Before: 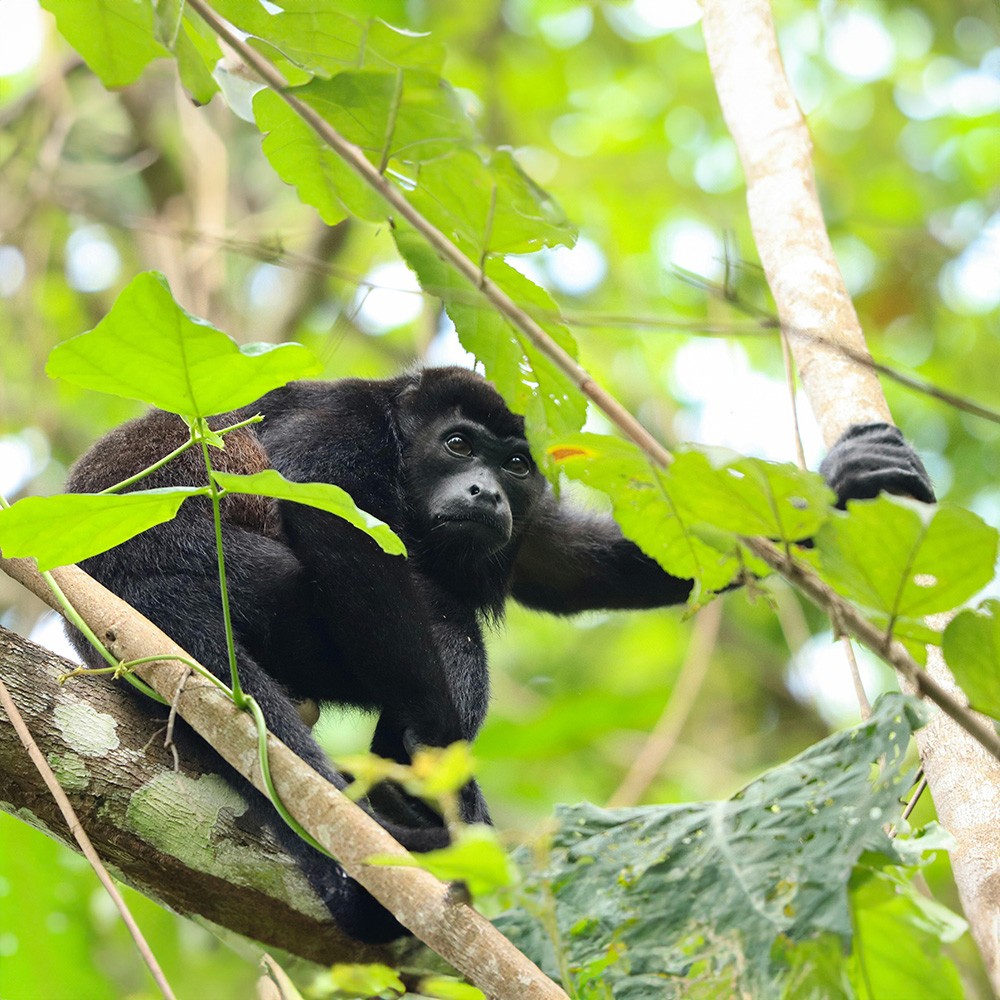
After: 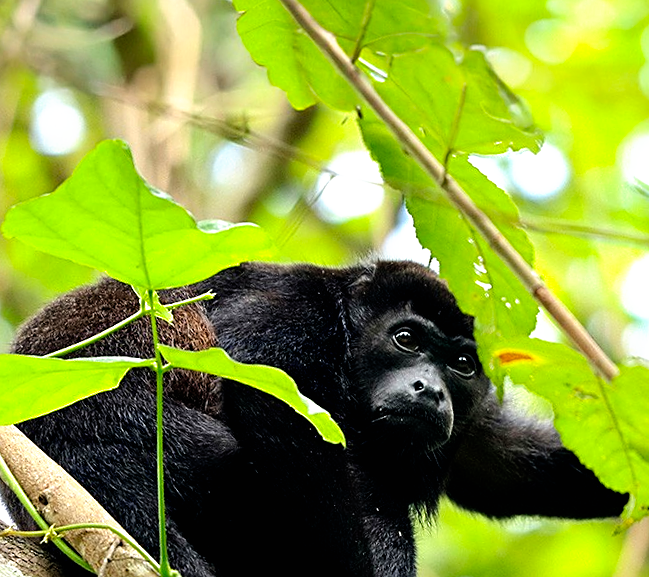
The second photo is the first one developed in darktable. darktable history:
sharpen: on, module defaults
crop and rotate: angle -4.99°, left 2.122%, top 6.945%, right 27.566%, bottom 30.519%
tone equalizer: -8 EV 0.25 EV, -7 EV 0.417 EV, -6 EV 0.417 EV, -5 EV 0.25 EV, -3 EV -0.25 EV, -2 EV -0.417 EV, -1 EV -0.417 EV, +0 EV -0.25 EV, edges refinement/feathering 500, mask exposure compensation -1.57 EV, preserve details guided filter
filmic rgb: black relative exposure -8.2 EV, white relative exposure 2.2 EV, threshold 3 EV, hardness 7.11, latitude 85.74%, contrast 1.696, highlights saturation mix -4%, shadows ↔ highlights balance -2.69%, preserve chrominance no, color science v5 (2021), contrast in shadows safe, contrast in highlights safe, enable highlight reconstruction true
